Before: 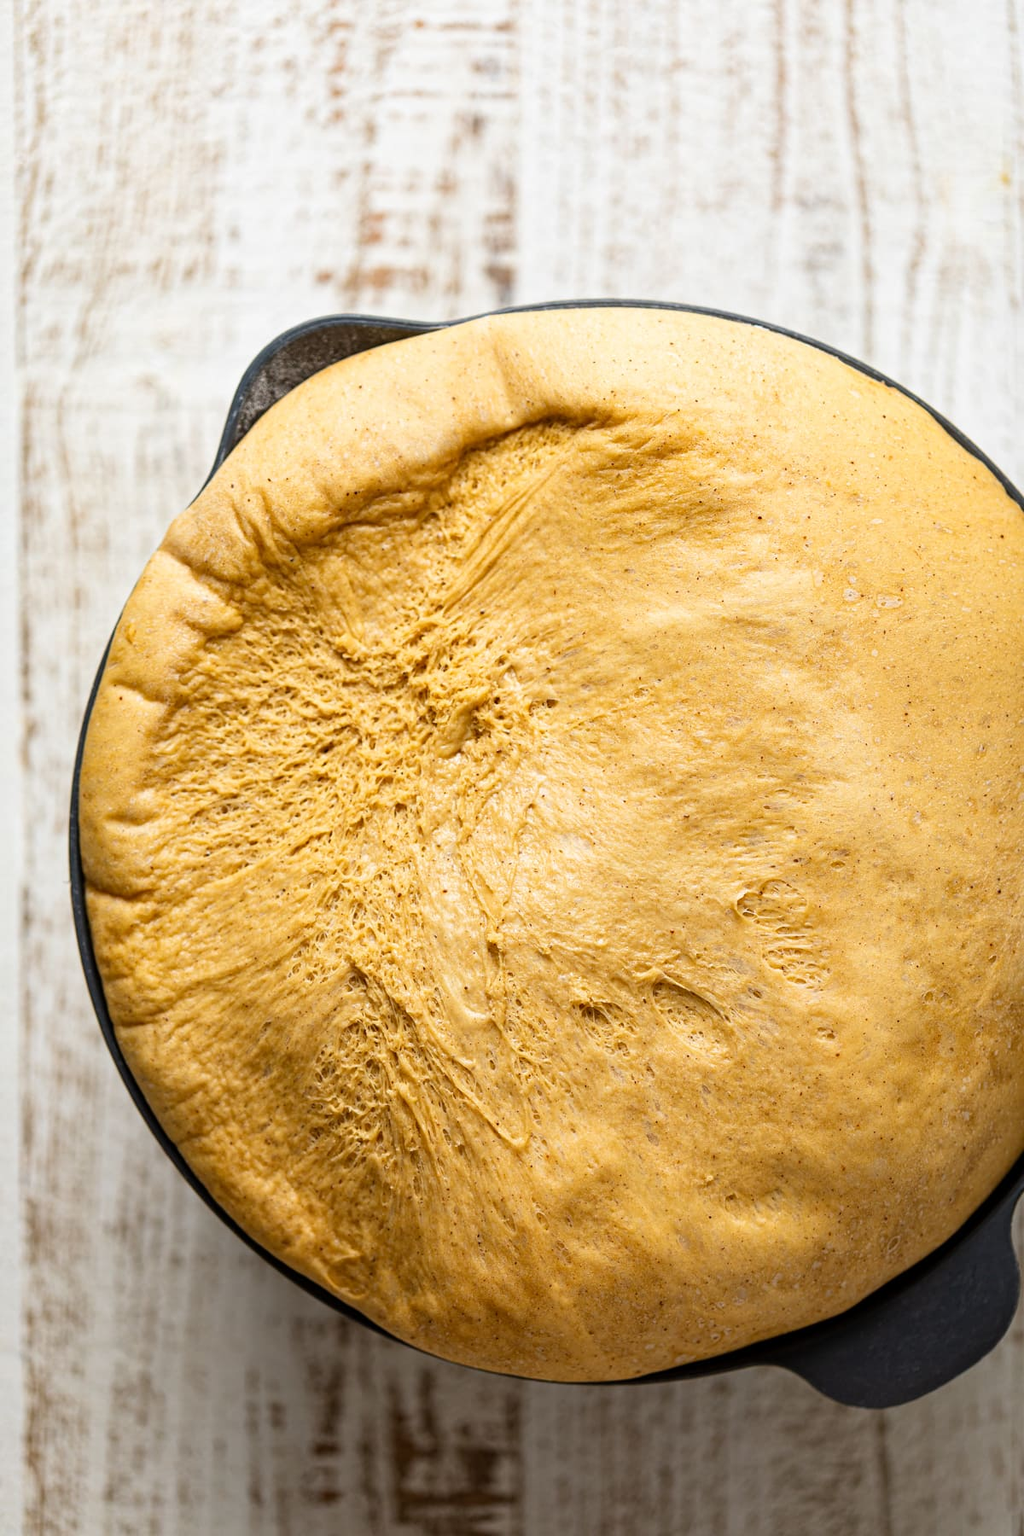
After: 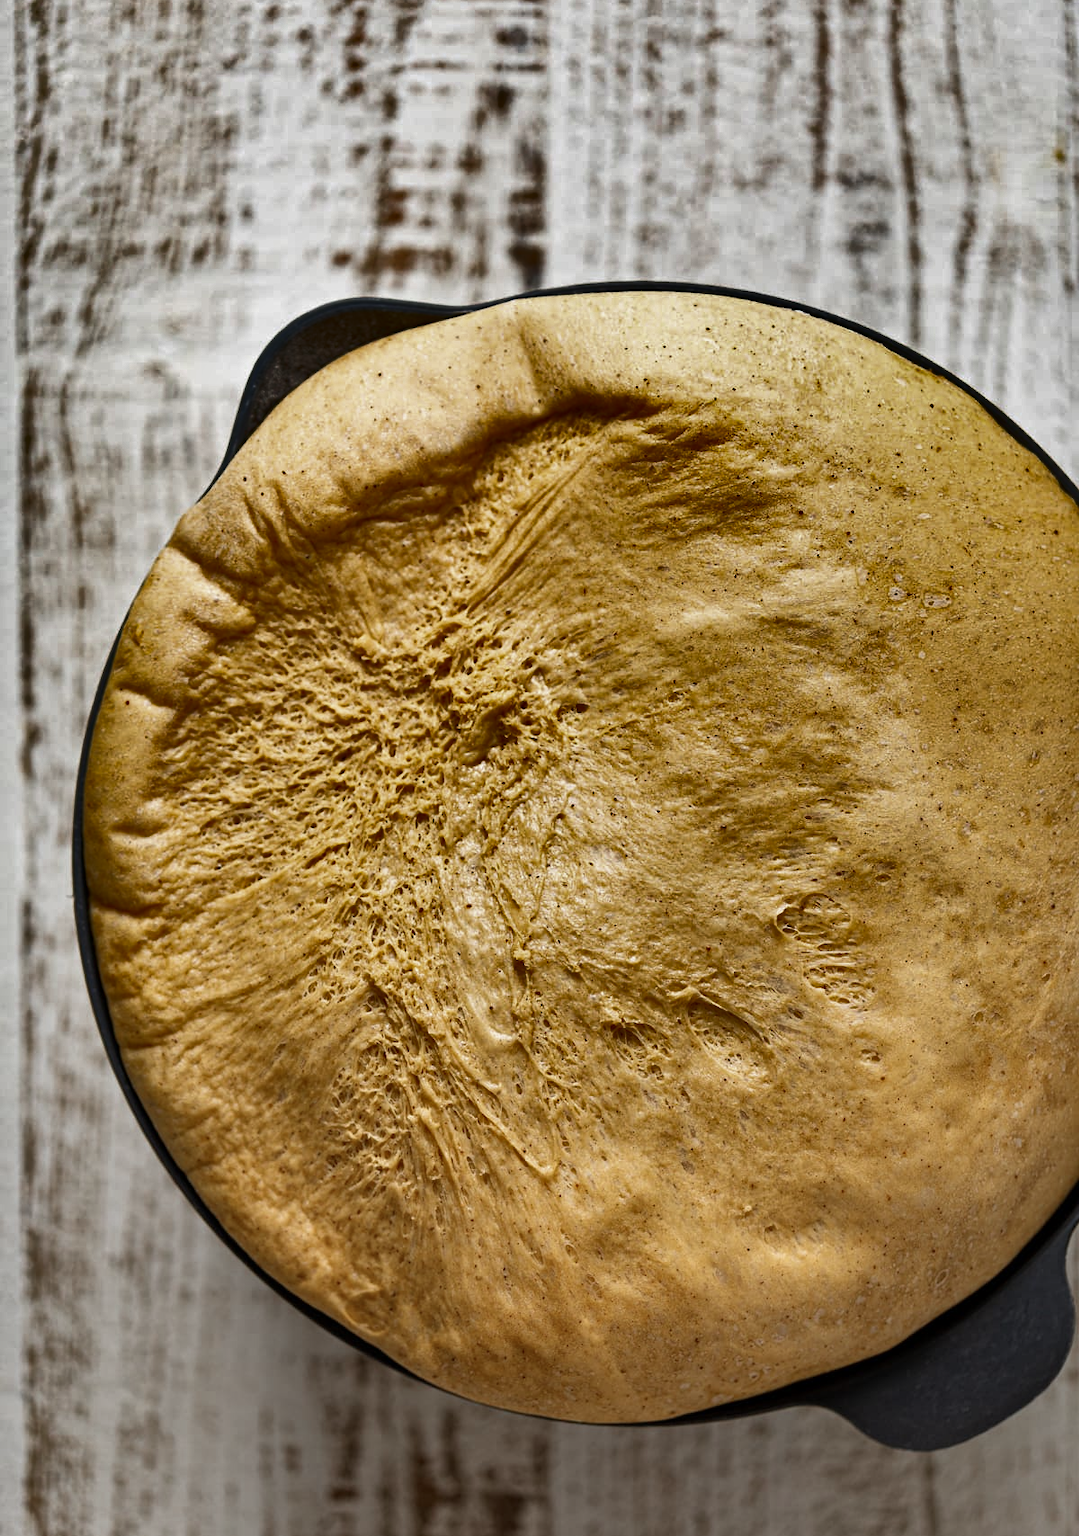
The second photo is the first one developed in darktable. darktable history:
crop and rotate: top 2.078%, bottom 3.029%
color zones: curves: ch0 [(0, 0.5) (0.125, 0.4) (0.25, 0.5) (0.375, 0.4) (0.5, 0.4) (0.625, 0.6) (0.75, 0.6) (0.875, 0.5)]; ch1 [(0, 0.35) (0.125, 0.45) (0.25, 0.35) (0.375, 0.35) (0.5, 0.35) (0.625, 0.35) (0.75, 0.45) (0.875, 0.35)]; ch2 [(0, 0.6) (0.125, 0.5) (0.25, 0.5) (0.375, 0.6) (0.5, 0.6) (0.625, 0.5) (0.75, 0.5) (0.875, 0.5)]
shadows and highlights: shadows 21.04, highlights -81.66, soften with gaussian
